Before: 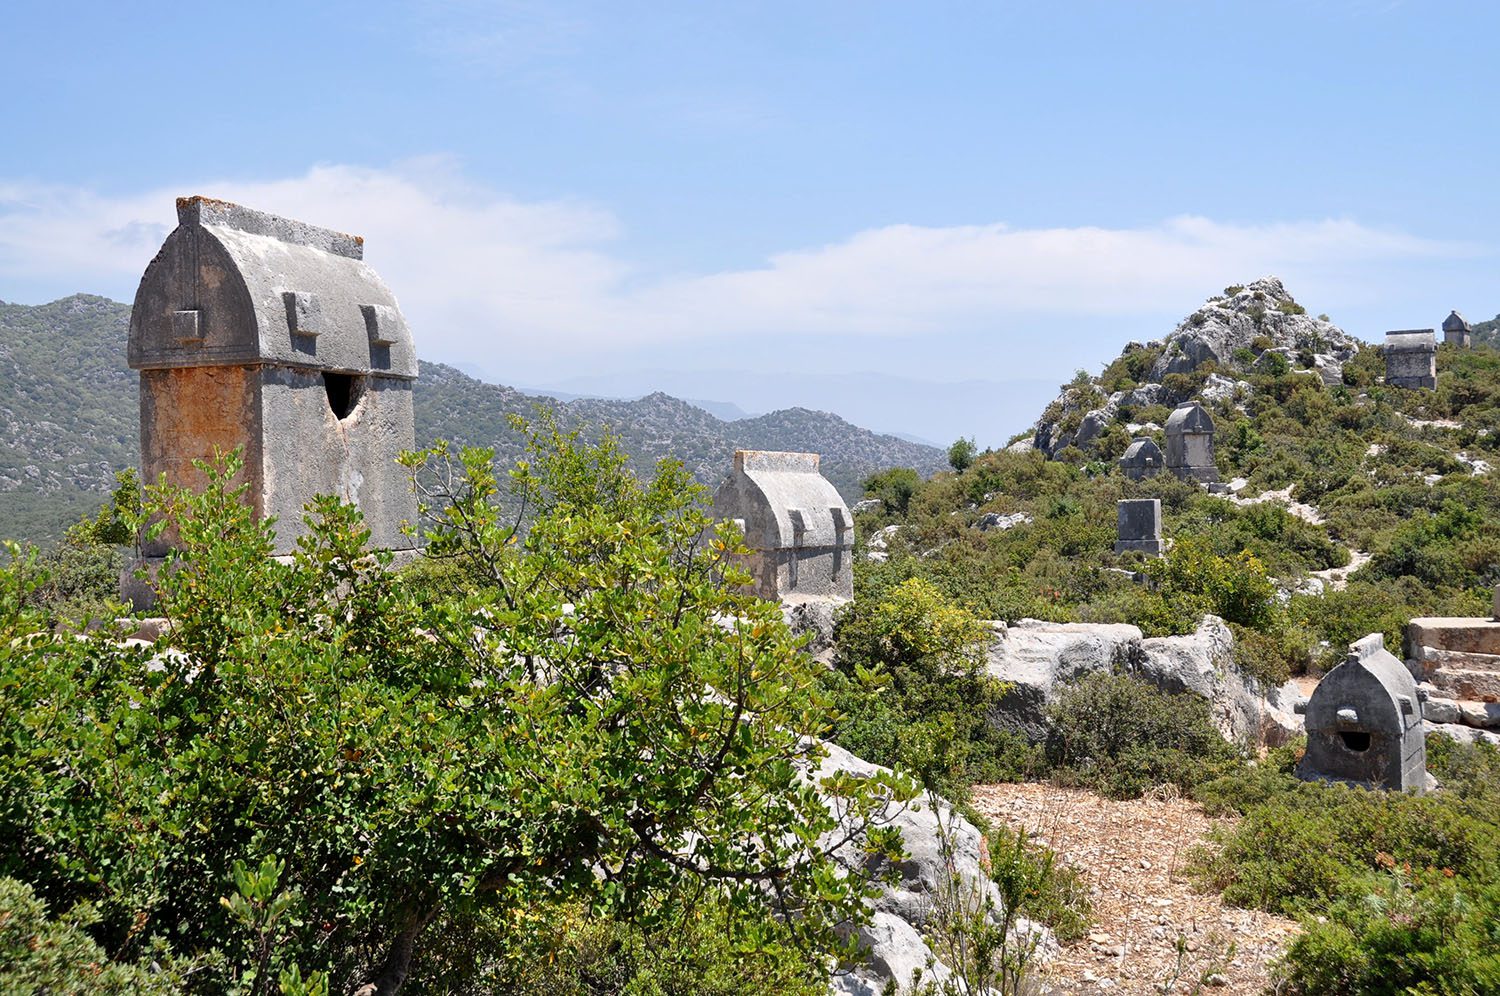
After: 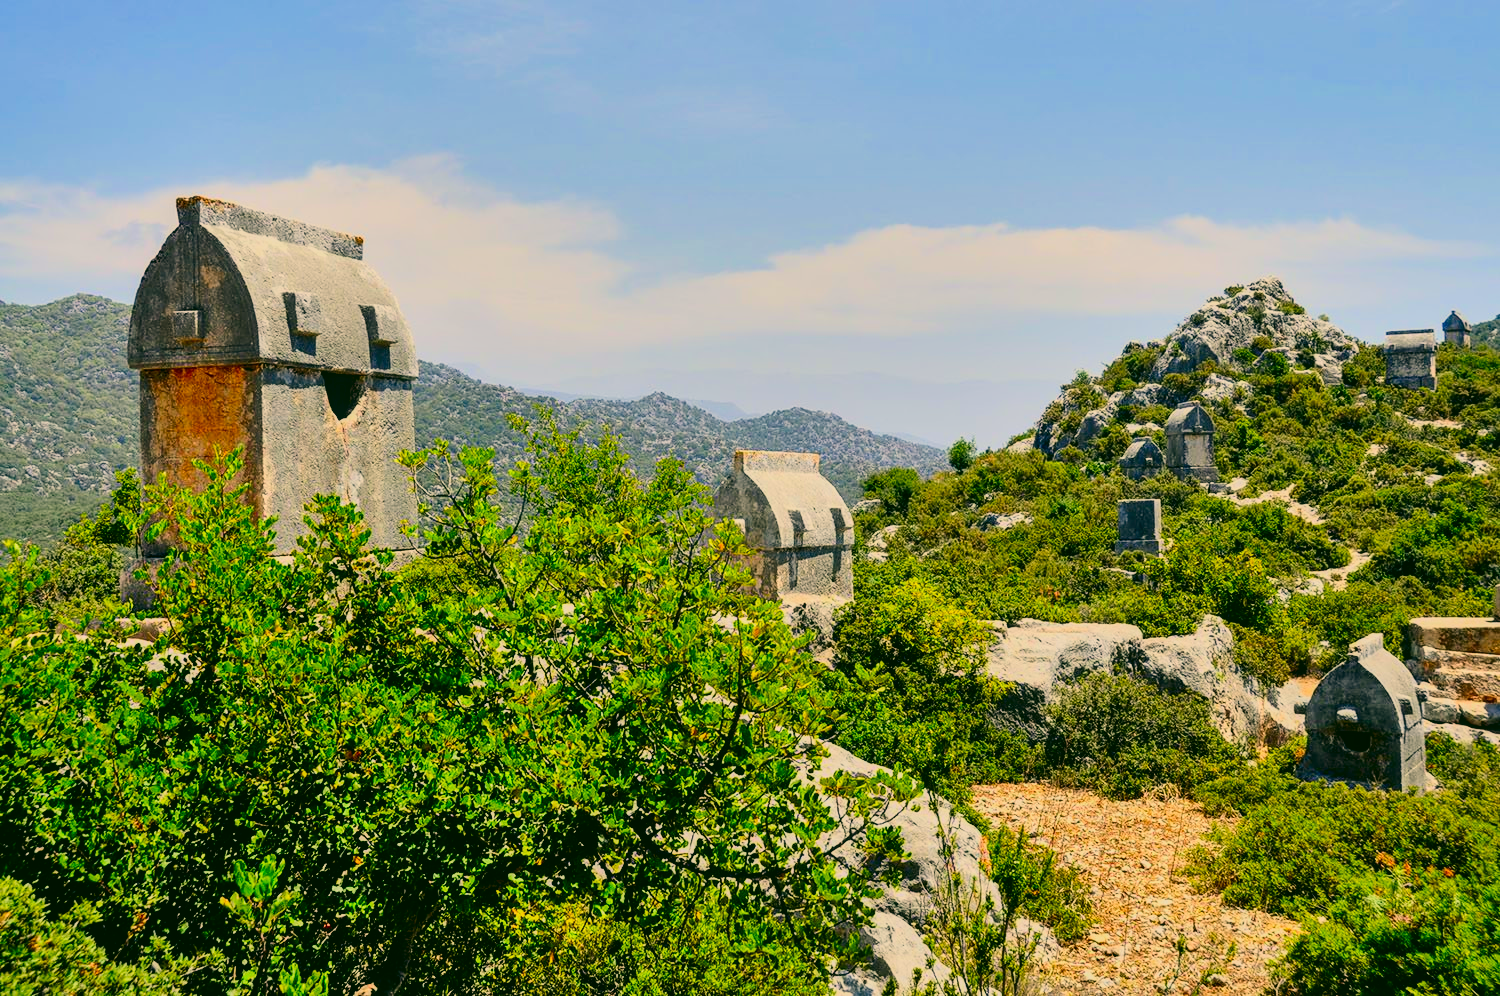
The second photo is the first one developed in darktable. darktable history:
shadows and highlights: highlights color adjustment 0%, low approximation 0.01, soften with gaussian
color correction: highlights a* 5.3, highlights b* 24.26, shadows a* -15.58, shadows b* 4.02
contrast brightness saturation: contrast 0.26, brightness 0.02, saturation 0.87
local contrast: detail 110%
filmic rgb: black relative exposure -7.15 EV, white relative exposure 5.36 EV, hardness 3.02, color science v6 (2022)
